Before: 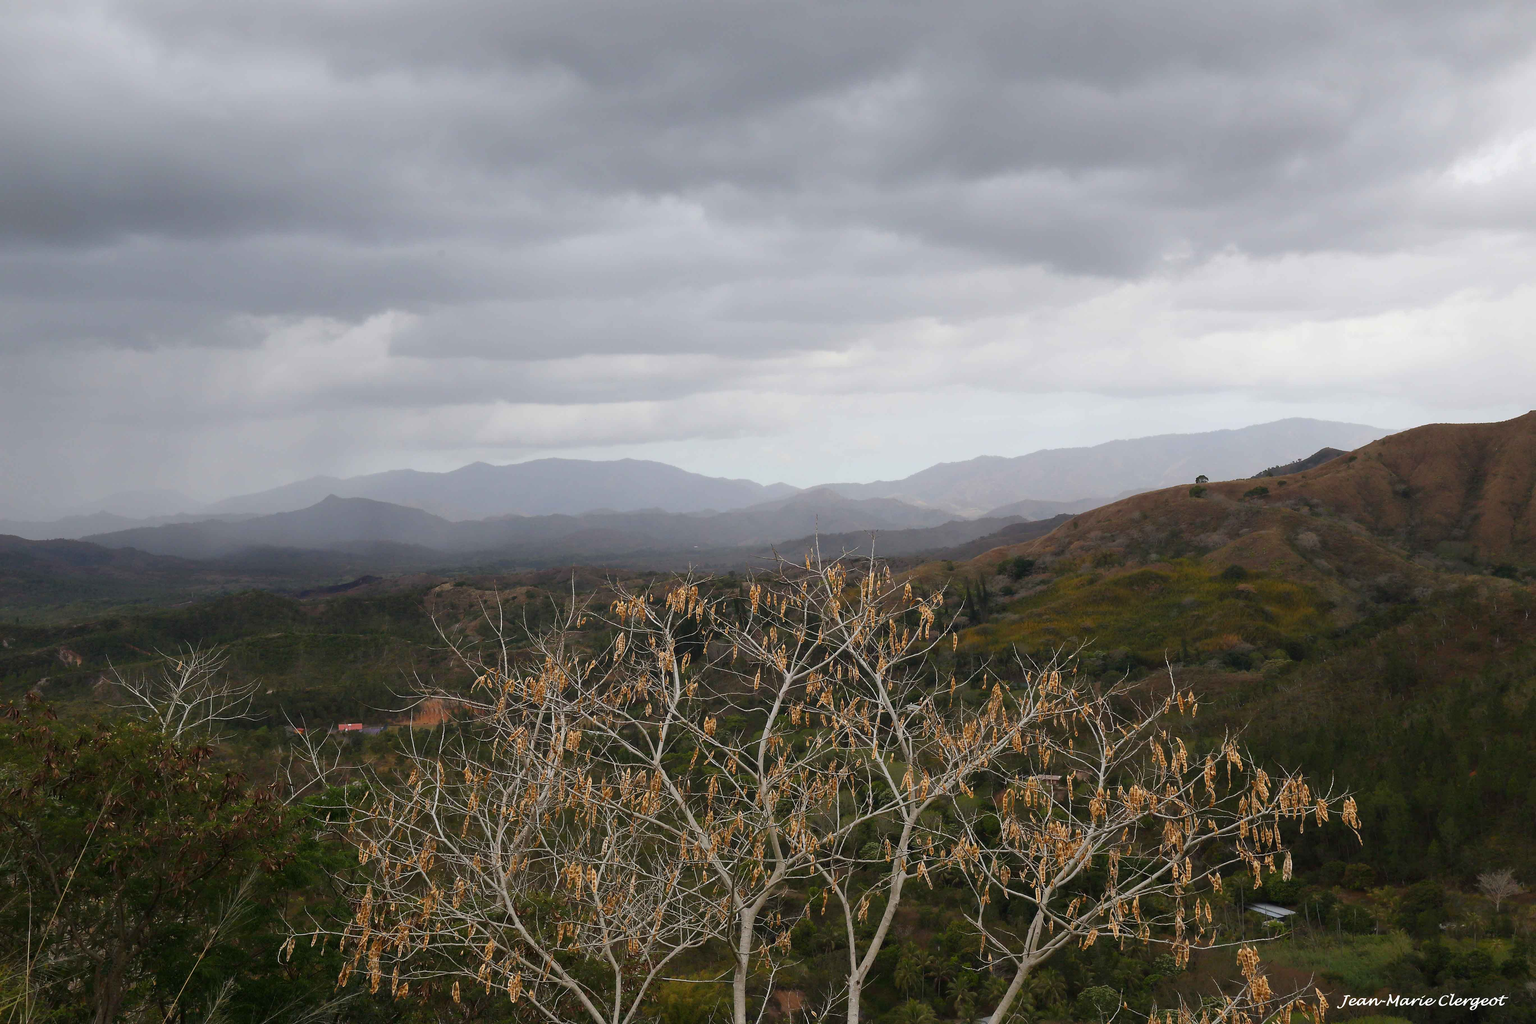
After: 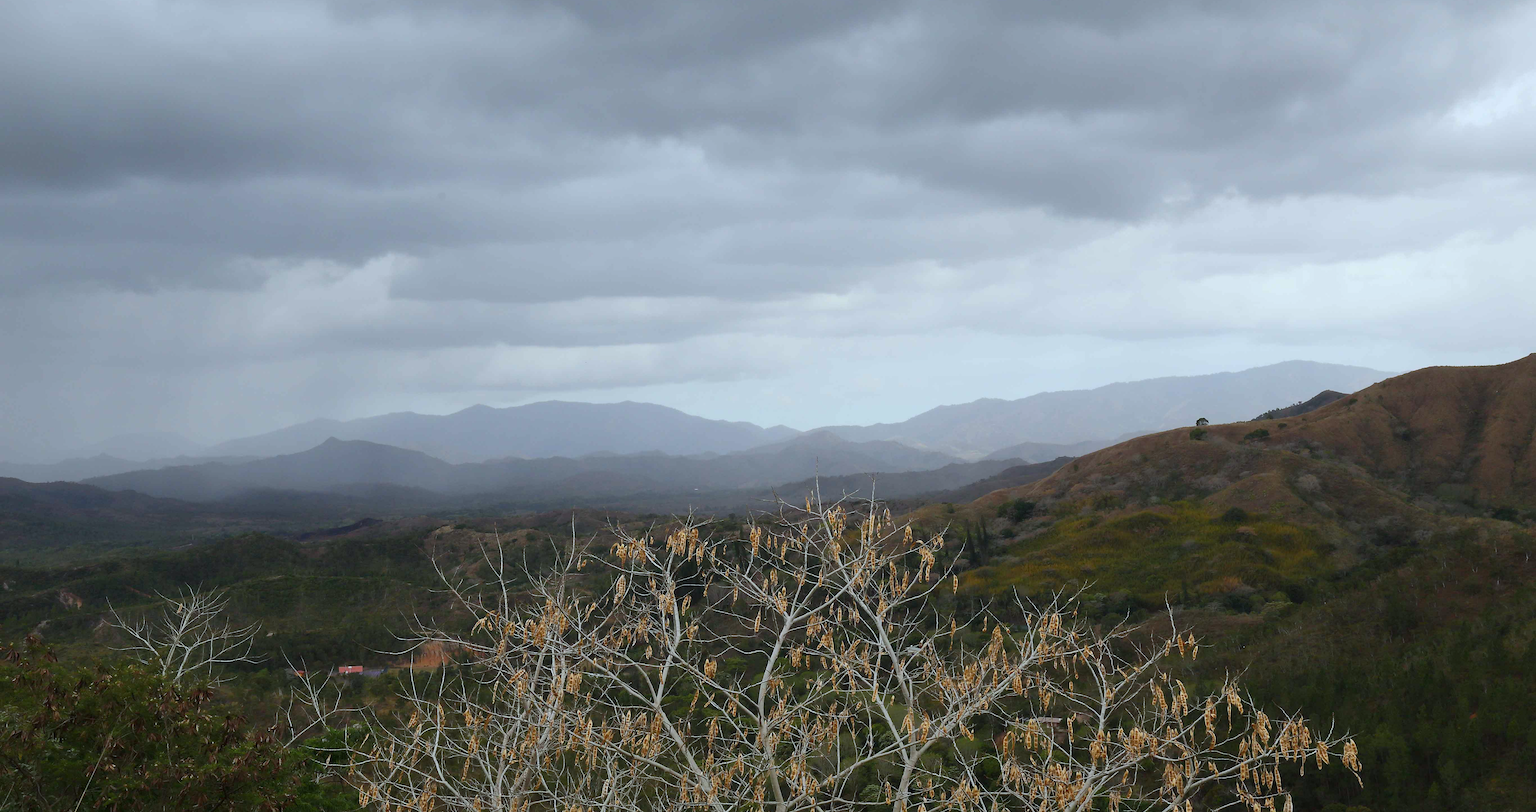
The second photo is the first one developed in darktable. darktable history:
crop and rotate: top 5.667%, bottom 14.937%
white balance: red 0.925, blue 1.046
